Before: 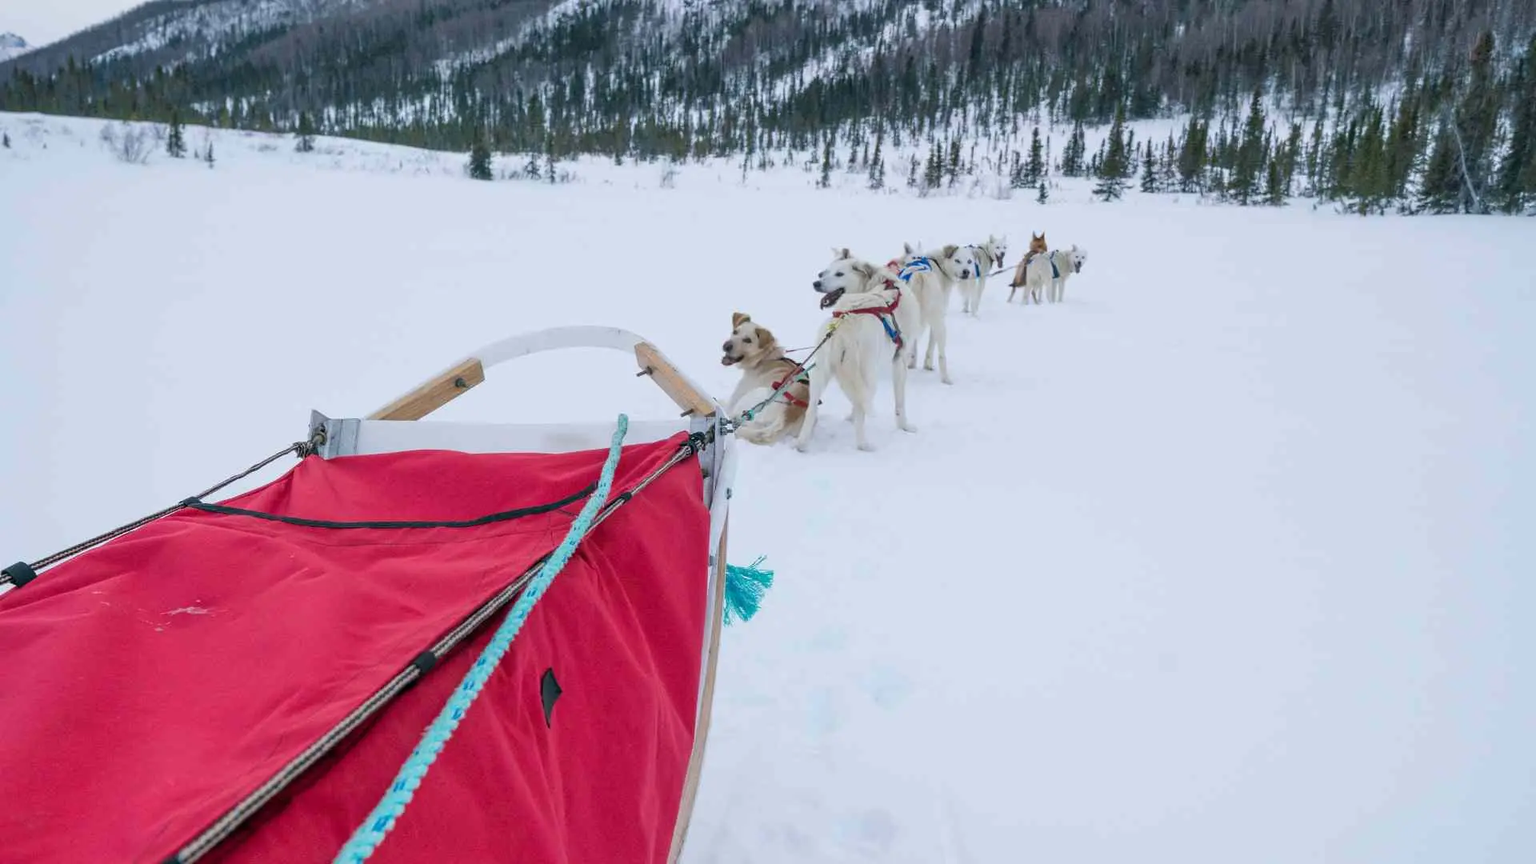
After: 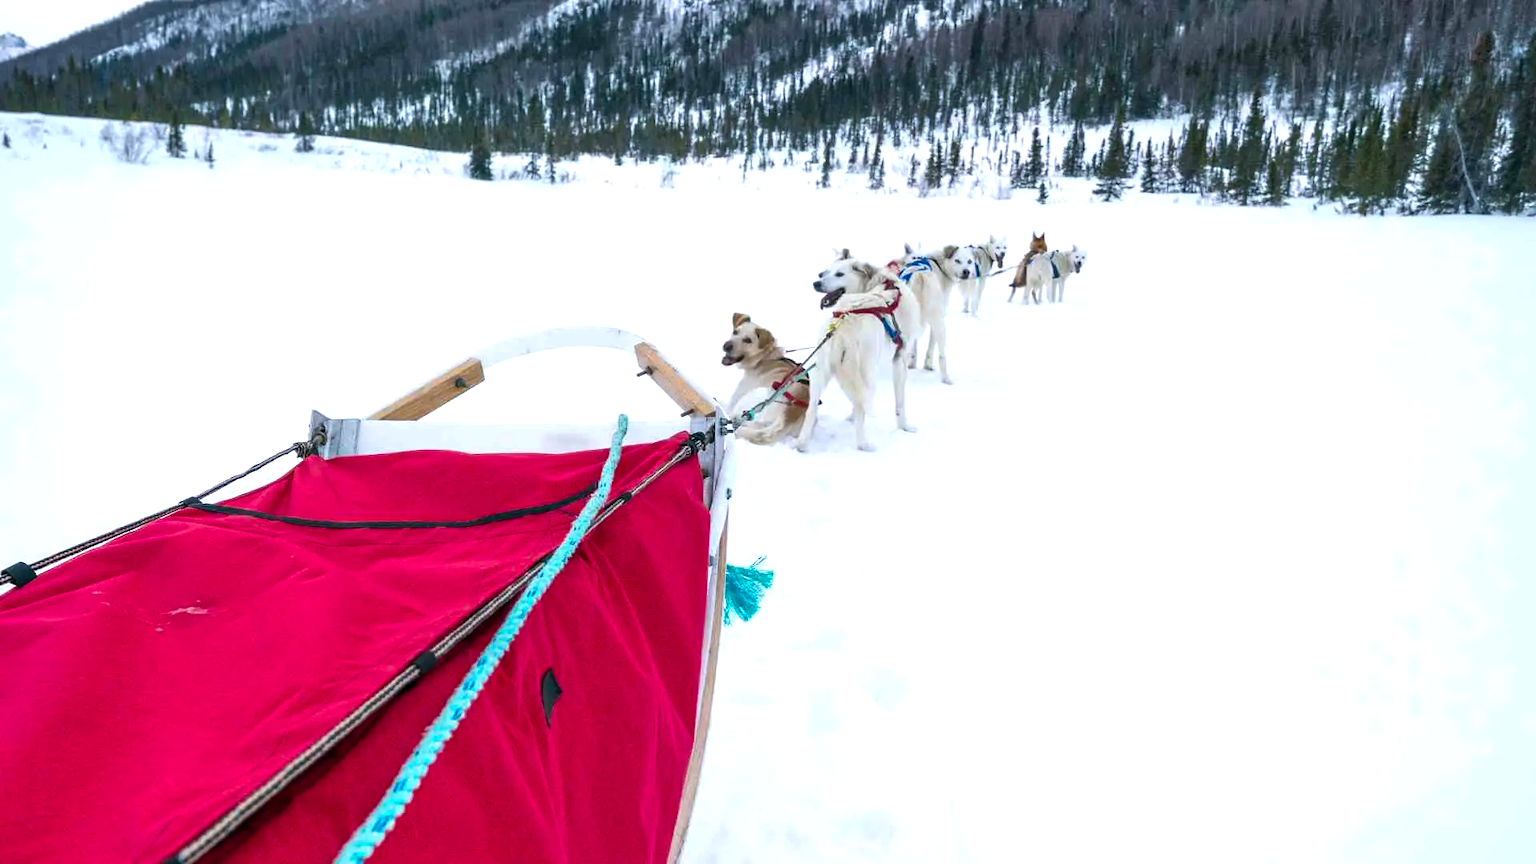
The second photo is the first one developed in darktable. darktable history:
color balance rgb: perceptual saturation grading › global saturation 29.578%, perceptual brilliance grading › global brilliance 20.782%, perceptual brilliance grading › shadows -34.461%
